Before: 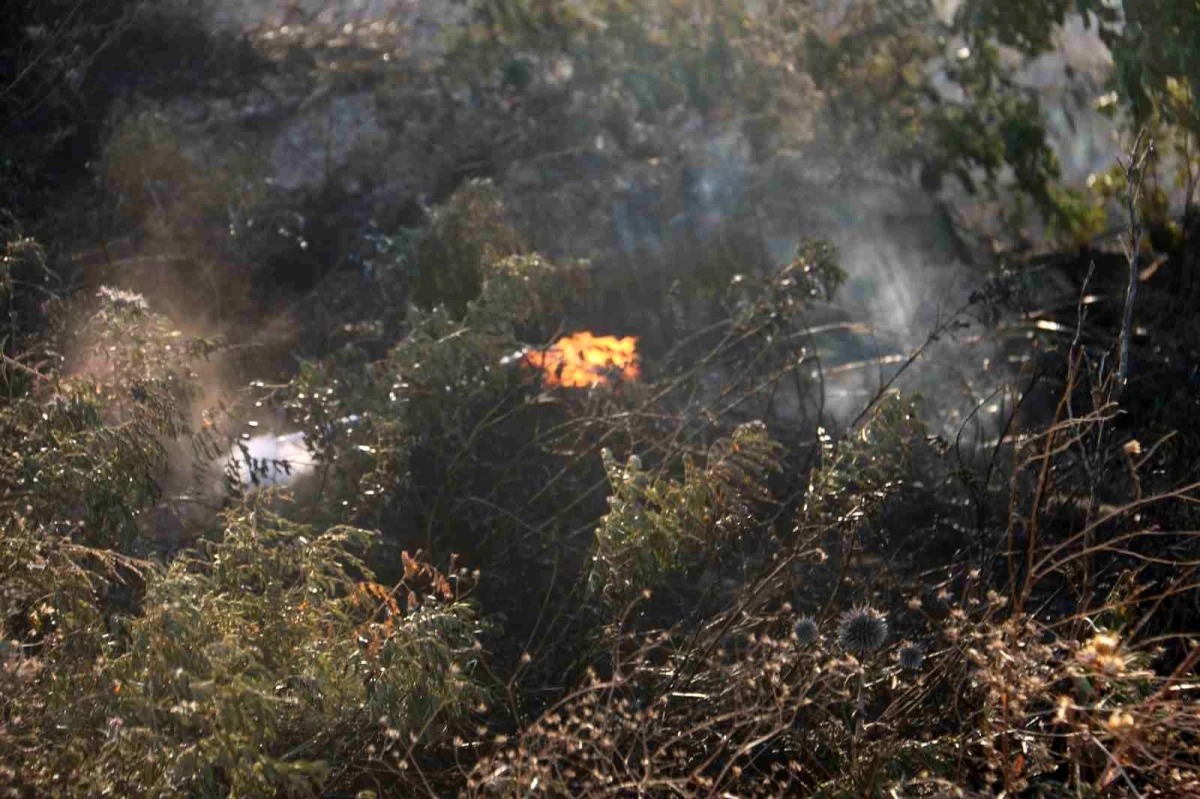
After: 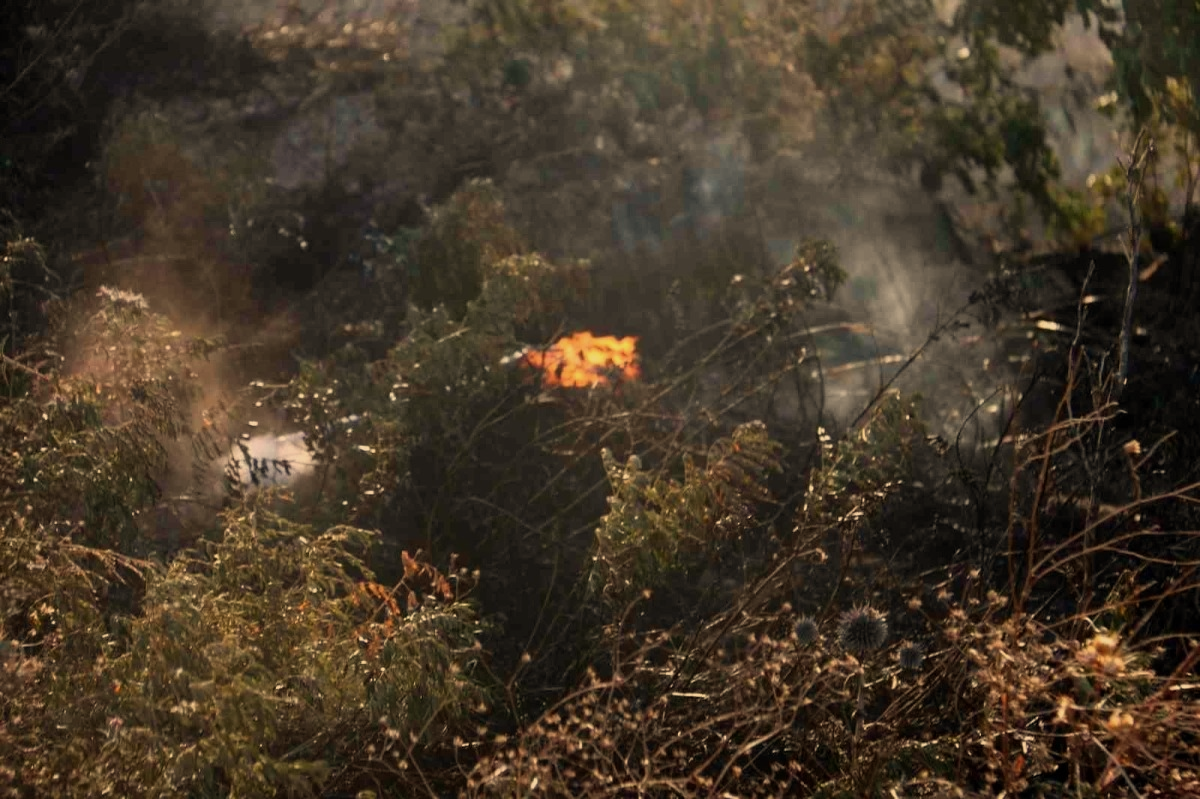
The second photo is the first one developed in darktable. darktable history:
exposure: exposure -0.582 EV, compensate highlight preservation false
white balance: red 1.123, blue 0.83
